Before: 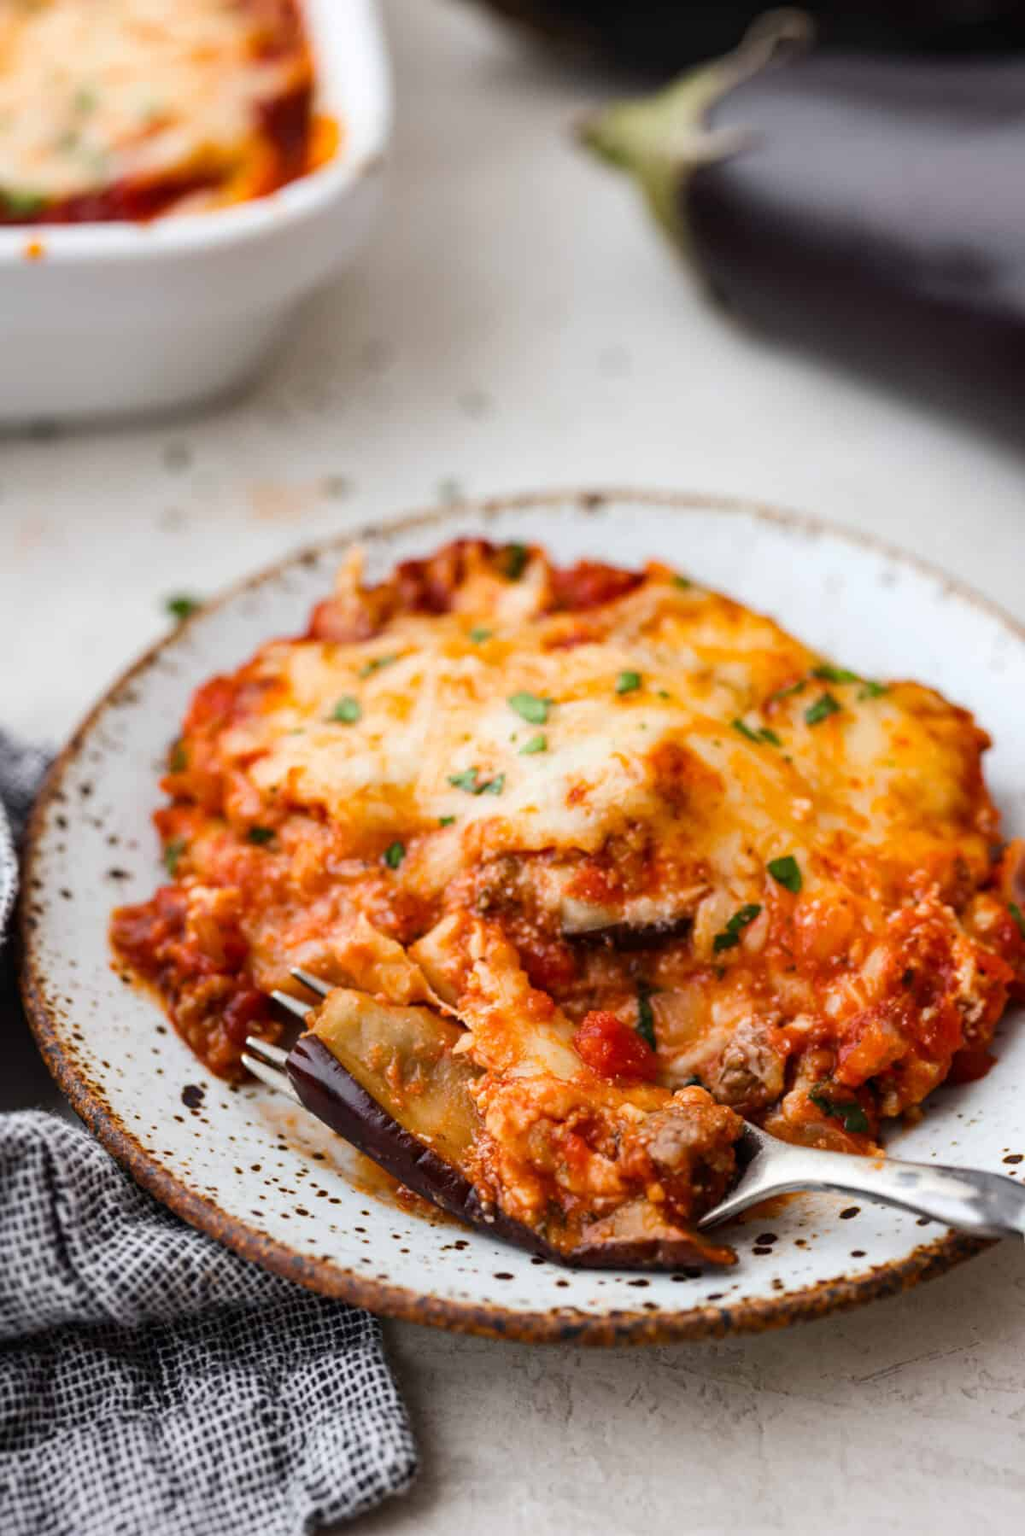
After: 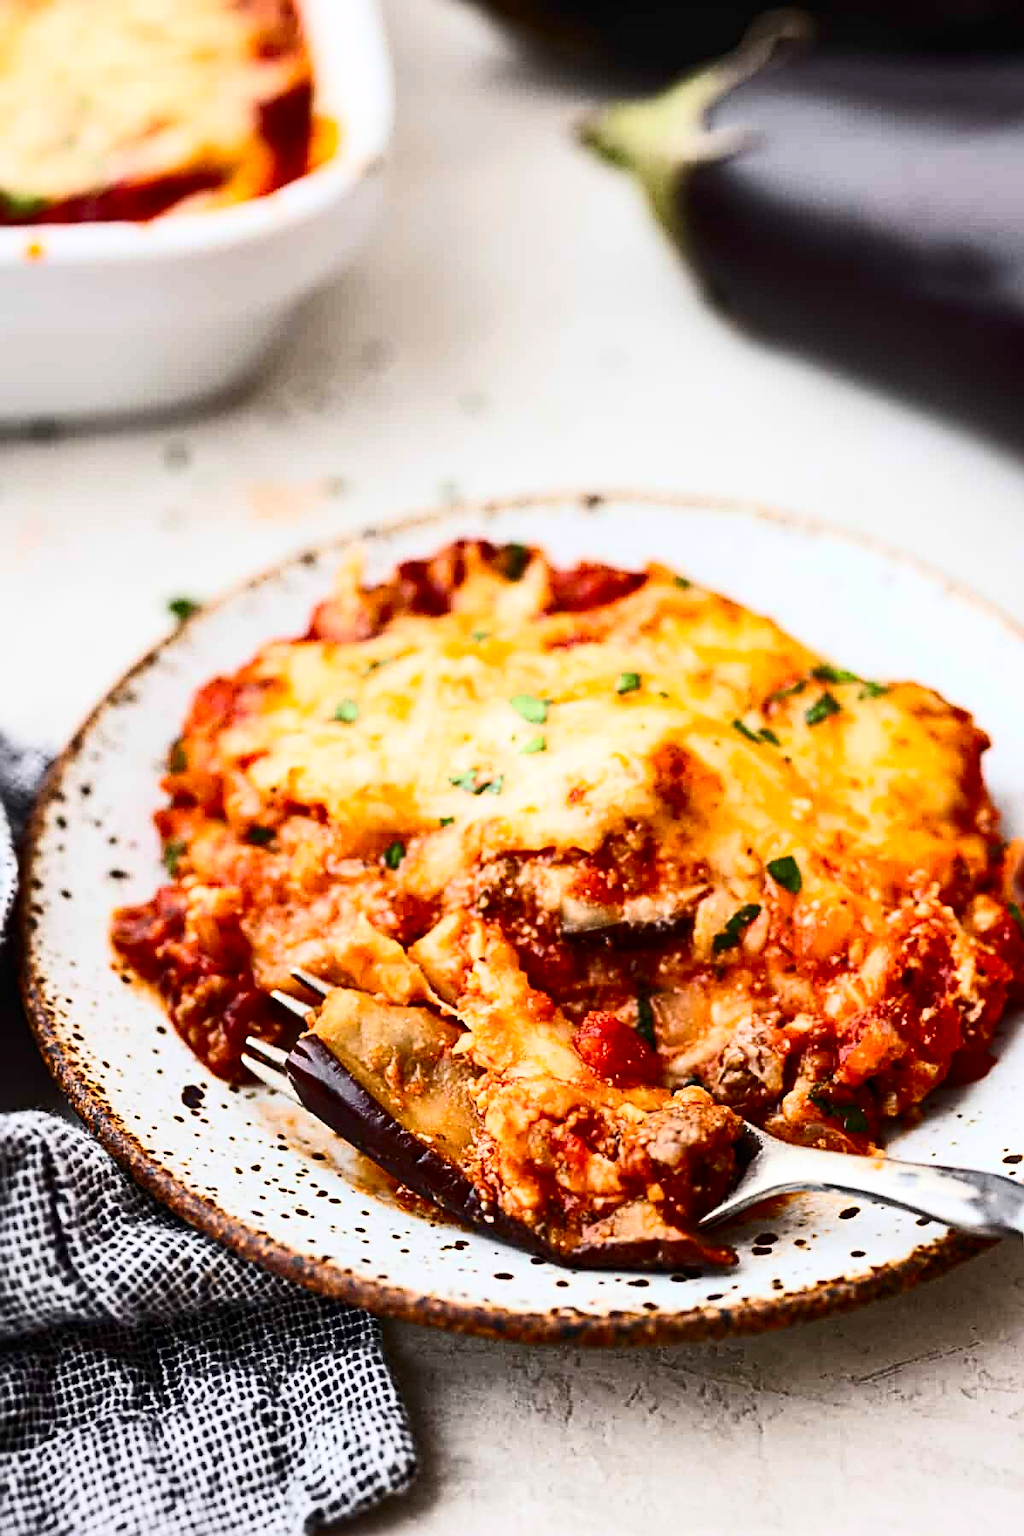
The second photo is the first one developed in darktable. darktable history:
sharpen: radius 2.807, amount 0.726
contrast brightness saturation: contrast 0.405, brightness 0.106, saturation 0.206
